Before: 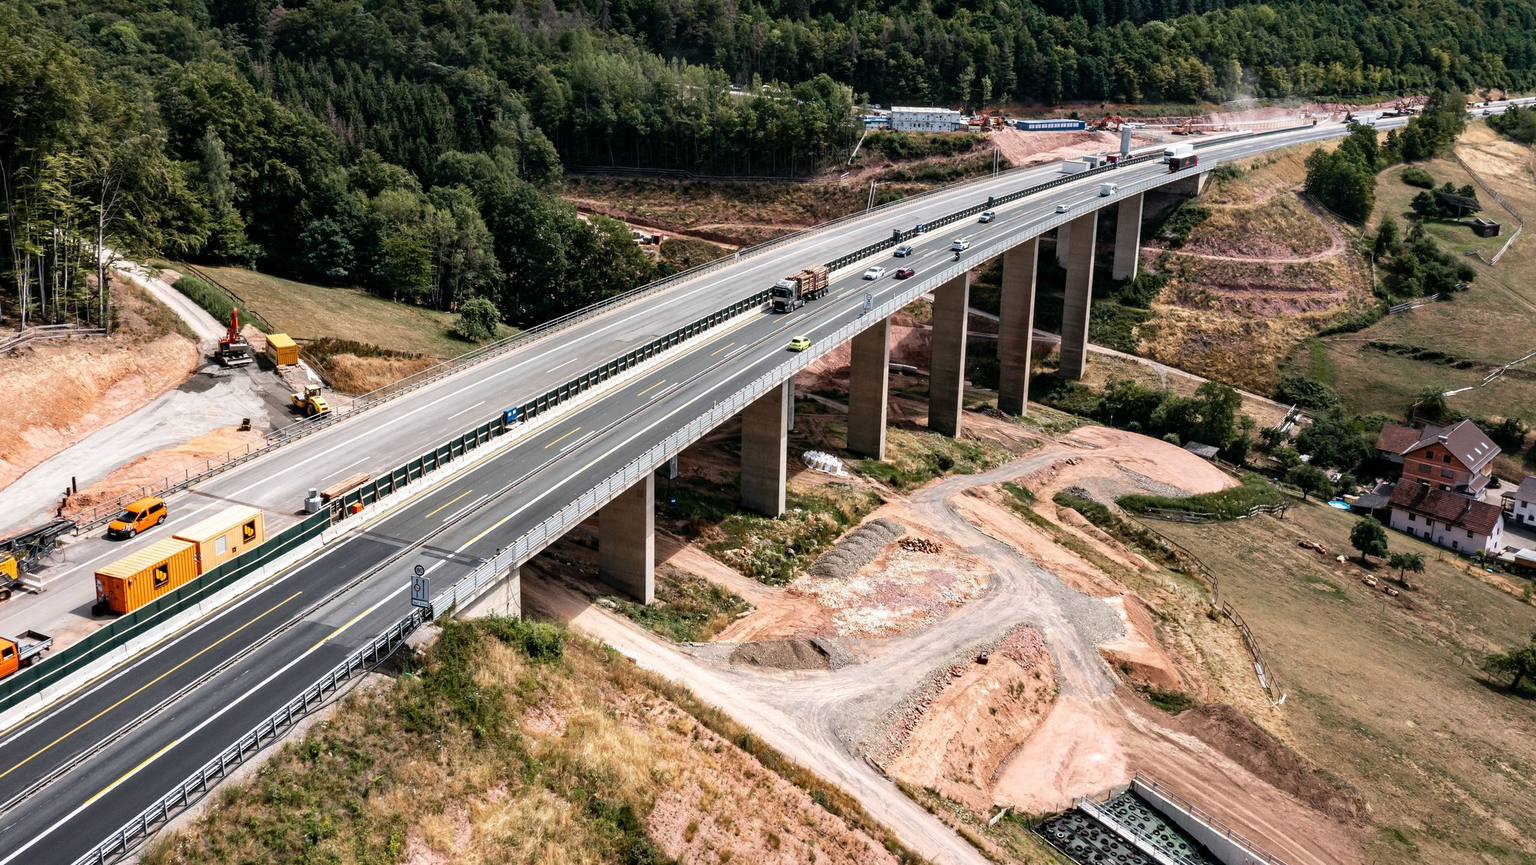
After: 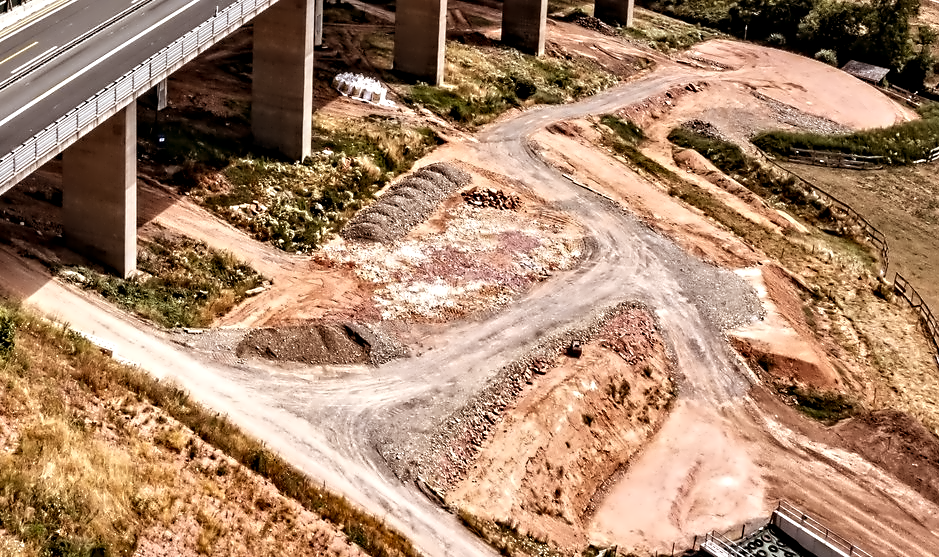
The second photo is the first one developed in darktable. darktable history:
rgb levels: mode RGB, independent channels, levels [[0, 0.5, 1], [0, 0.521, 1], [0, 0.536, 1]]
shadows and highlights: shadows 60, soften with gaussian
crop: left 35.976%, top 45.819%, right 18.162%, bottom 5.807%
contrast equalizer: octaves 7, y [[0.5, 0.542, 0.583, 0.625, 0.667, 0.708], [0.5 ×6], [0.5 ×6], [0, 0.033, 0.067, 0.1, 0.133, 0.167], [0, 0.05, 0.1, 0.15, 0.2, 0.25]]
